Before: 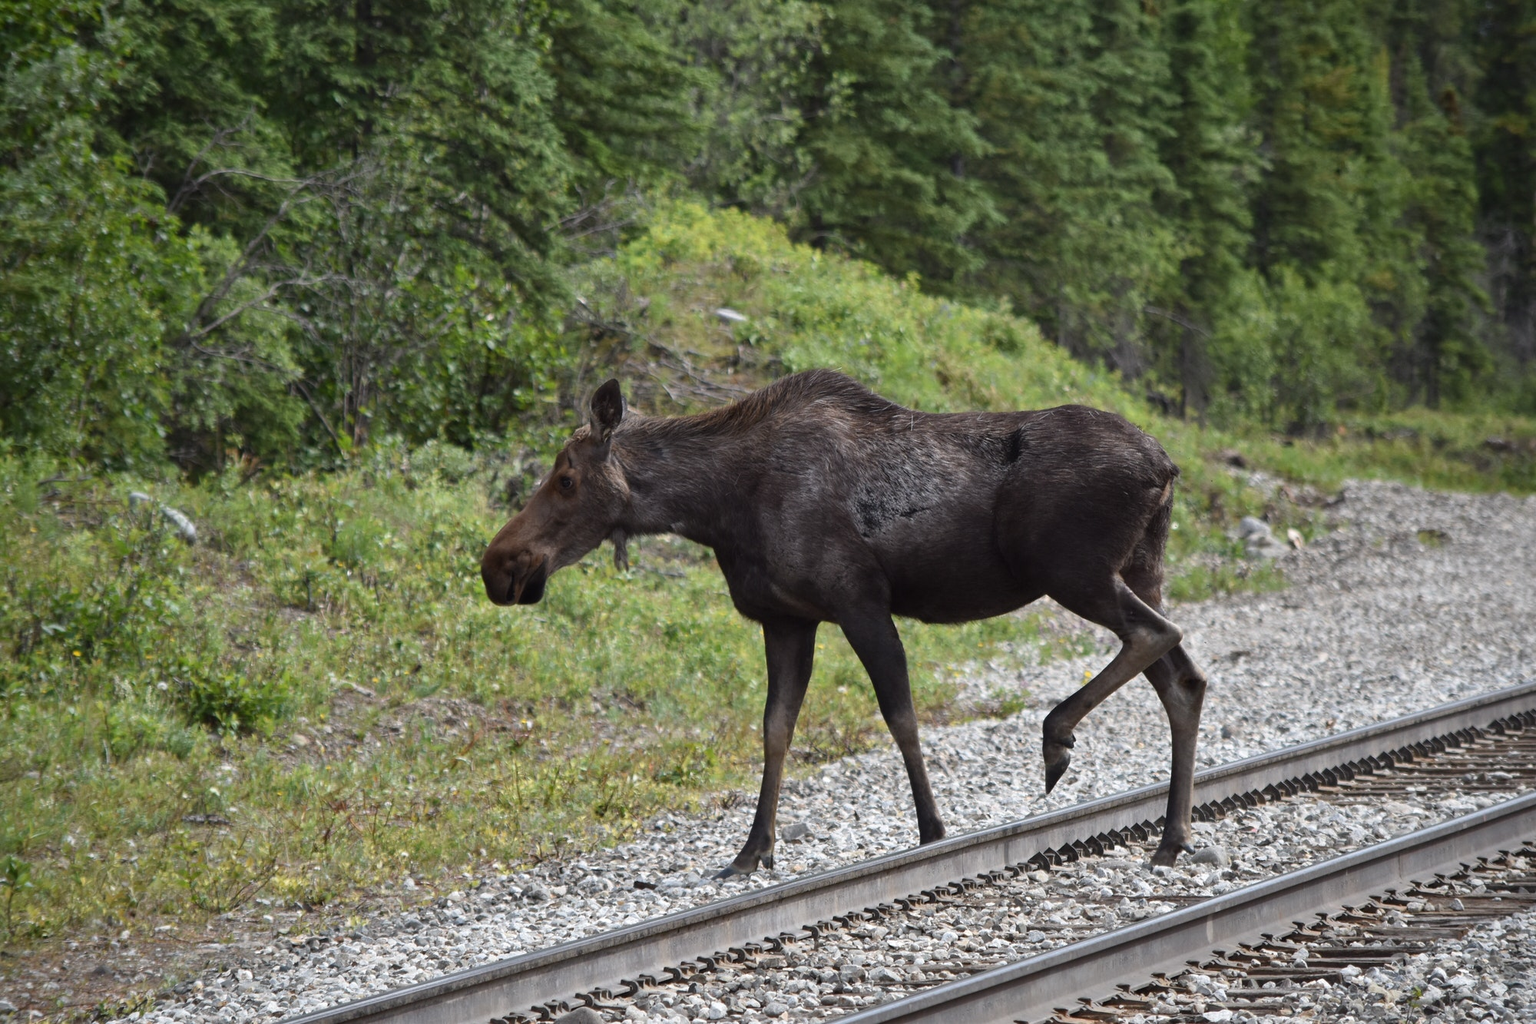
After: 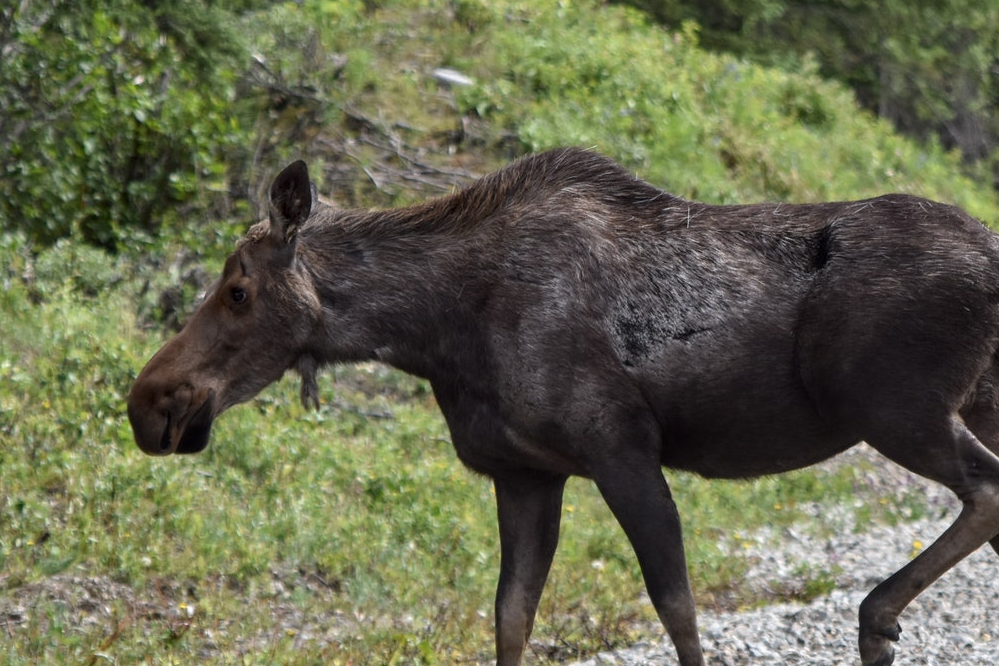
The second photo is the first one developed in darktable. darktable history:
local contrast: on, module defaults
crop: left 25%, top 25%, right 25%, bottom 25%
